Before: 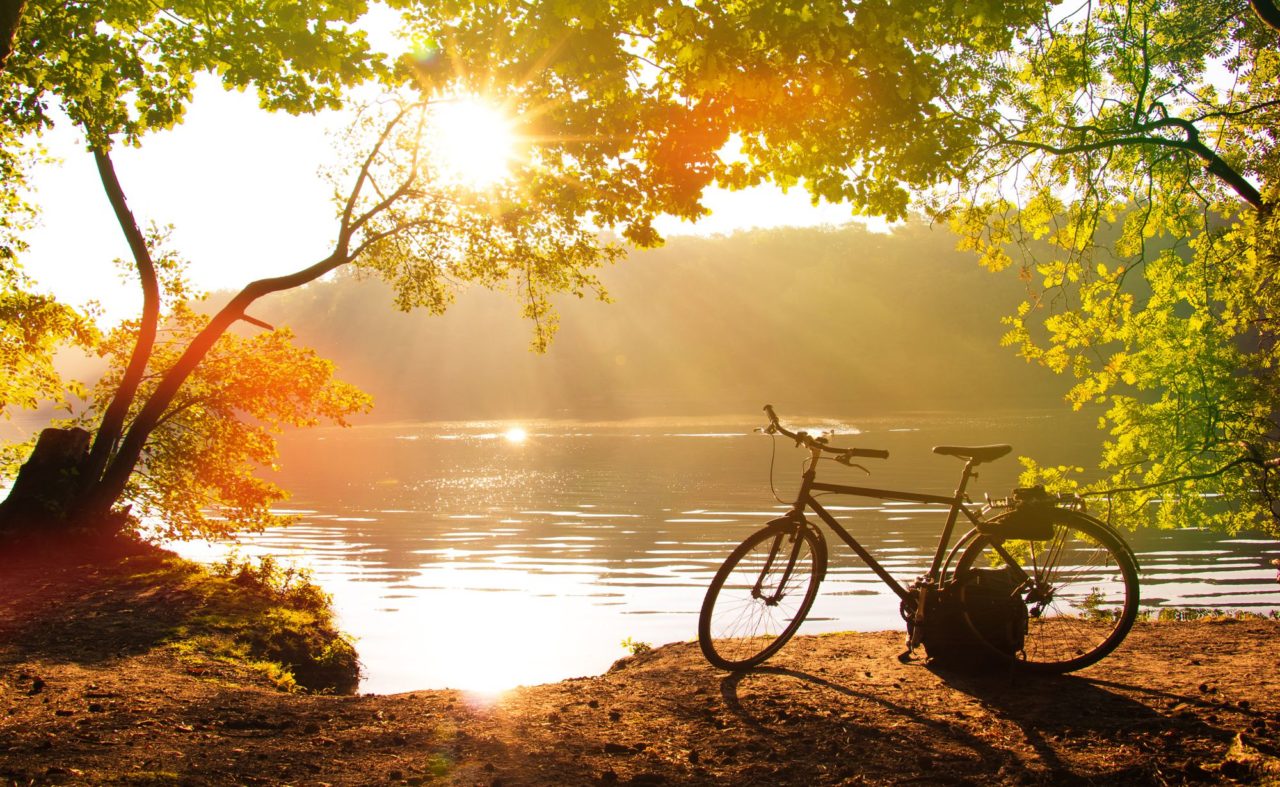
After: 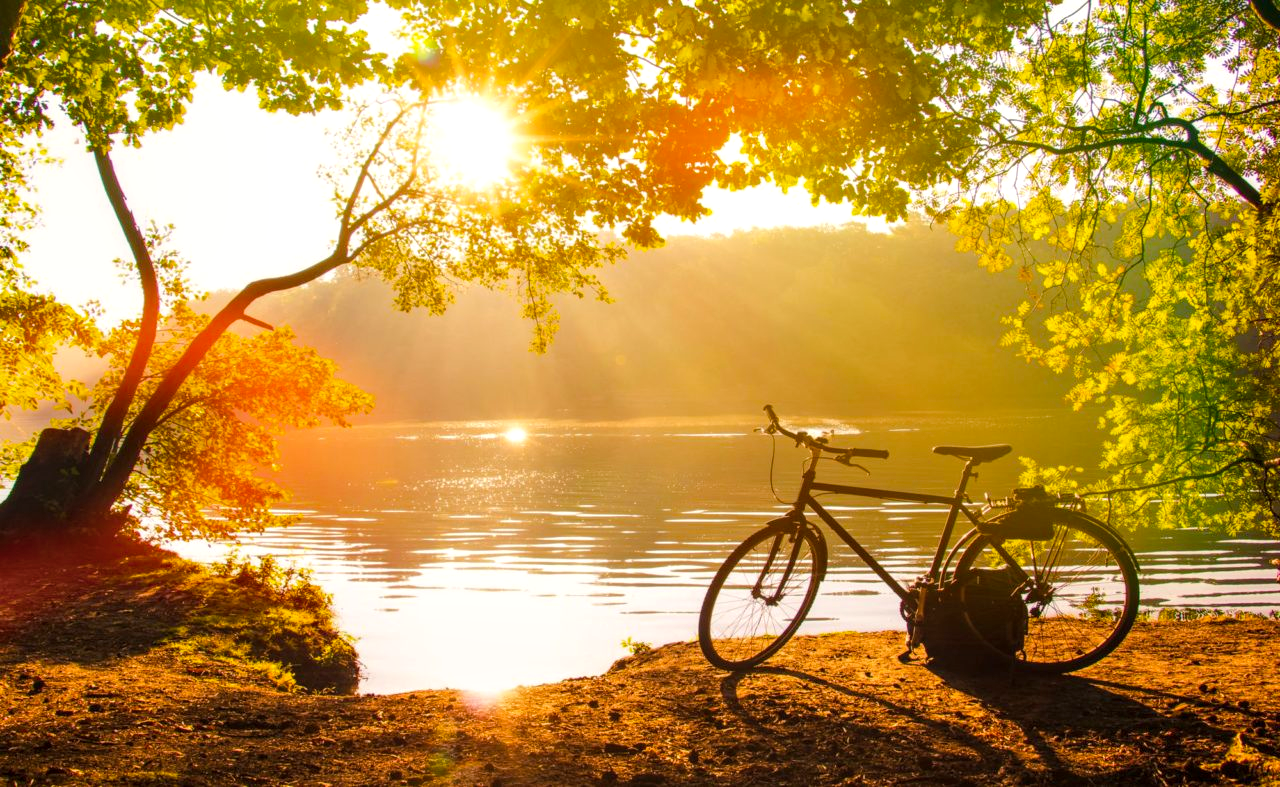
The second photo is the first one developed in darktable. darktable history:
color balance rgb: highlights gain › chroma 1.109%, highlights gain › hue 60.14°, perceptual saturation grading › global saturation 19.859%, perceptual brilliance grading › mid-tones 9.786%, perceptual brilliance grading › shadows 15.665%
local contrast: on, module defaults
